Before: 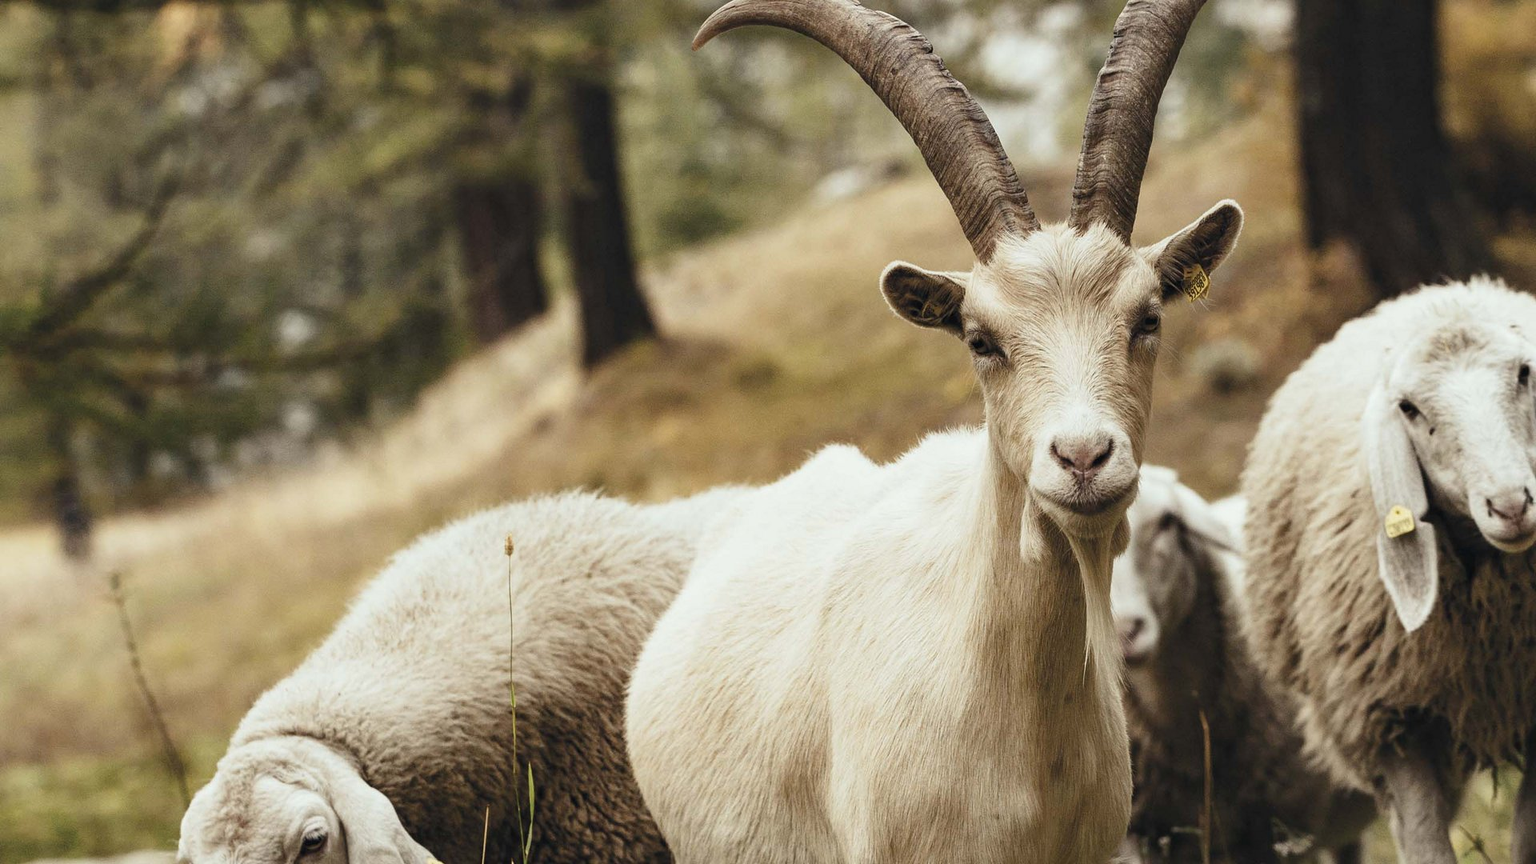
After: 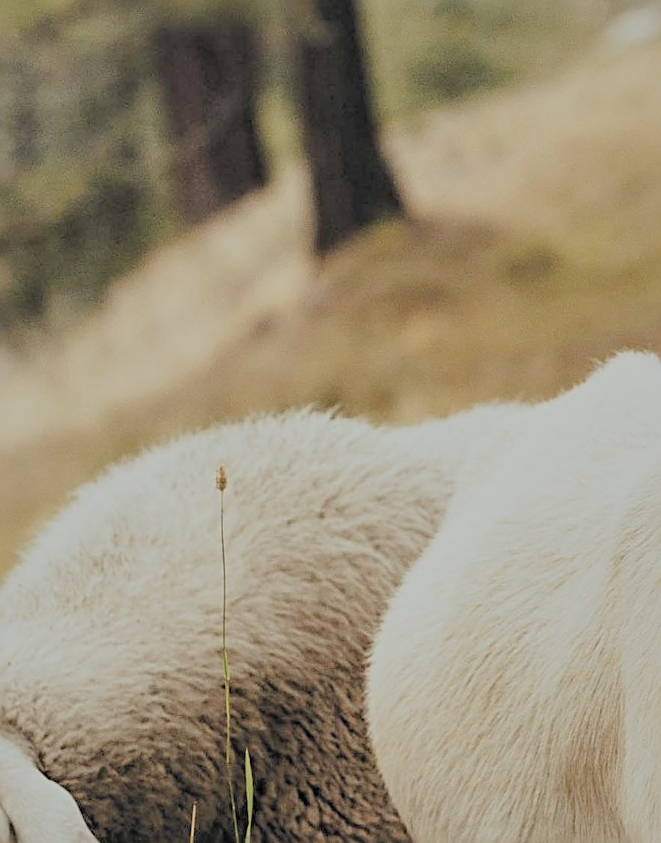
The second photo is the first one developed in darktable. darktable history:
filmic rgb: black relative exposure -6.58 EV, white relative exposure 4.71 EV, threshold 2.94 EV, hardness 3.12, contrast 0.795, enable highlight reconstruction true
crop and rotate: left 21.653%, top 18.916%, right 43.872%, bottom 2.973%
sharpen: radius 2.542, amount 0.649
contrast brightness saturation: brightness 0.151
shadows and highlights: on, module defaults
